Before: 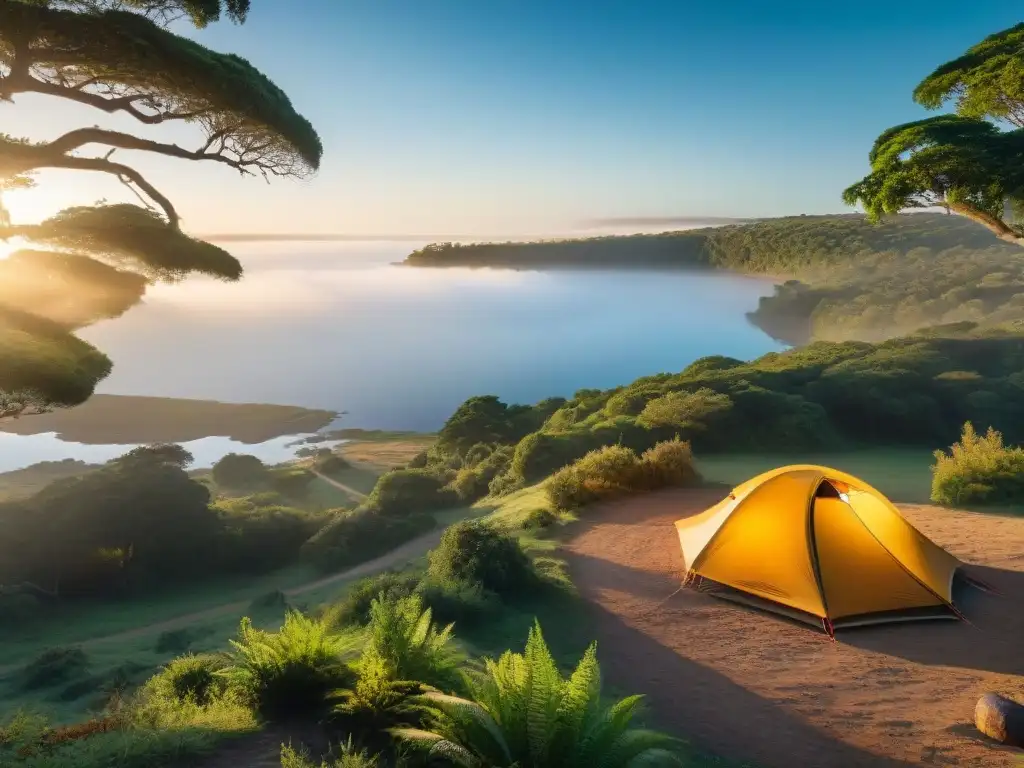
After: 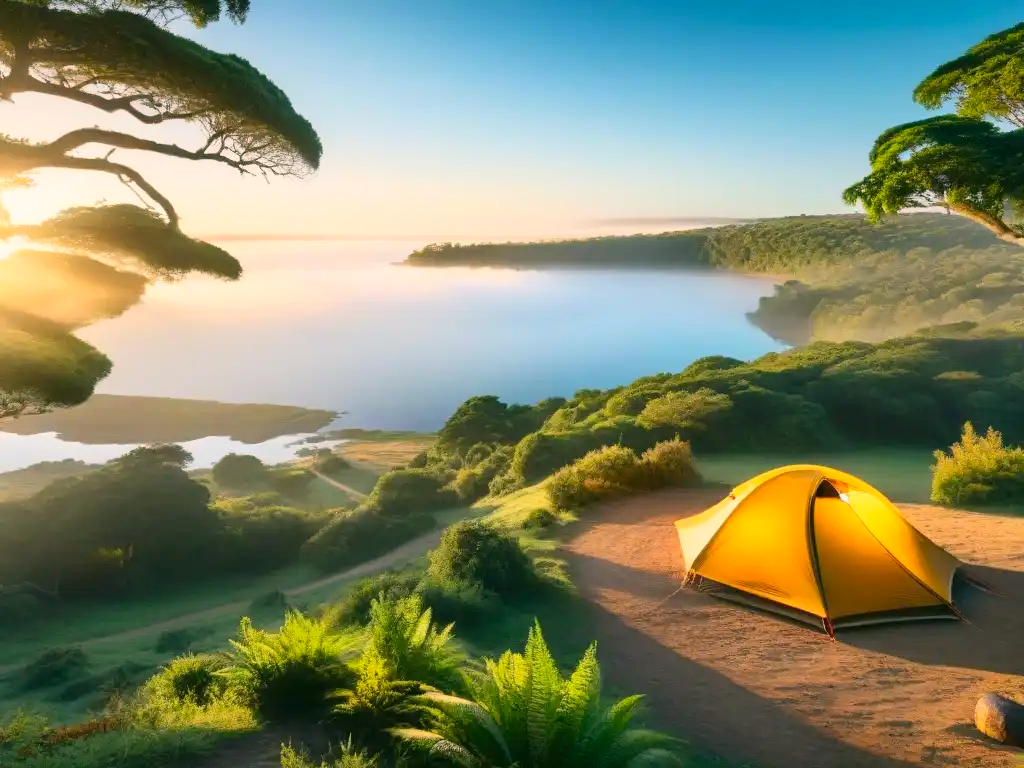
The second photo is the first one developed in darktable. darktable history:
contrast brightness saturation: contrast 0.197, brightness 0.168, saturation 0.226
color correction: highlights a* 4.55, highlights b* 4.93, shadows a* -7.54, shadows b* 4.96
